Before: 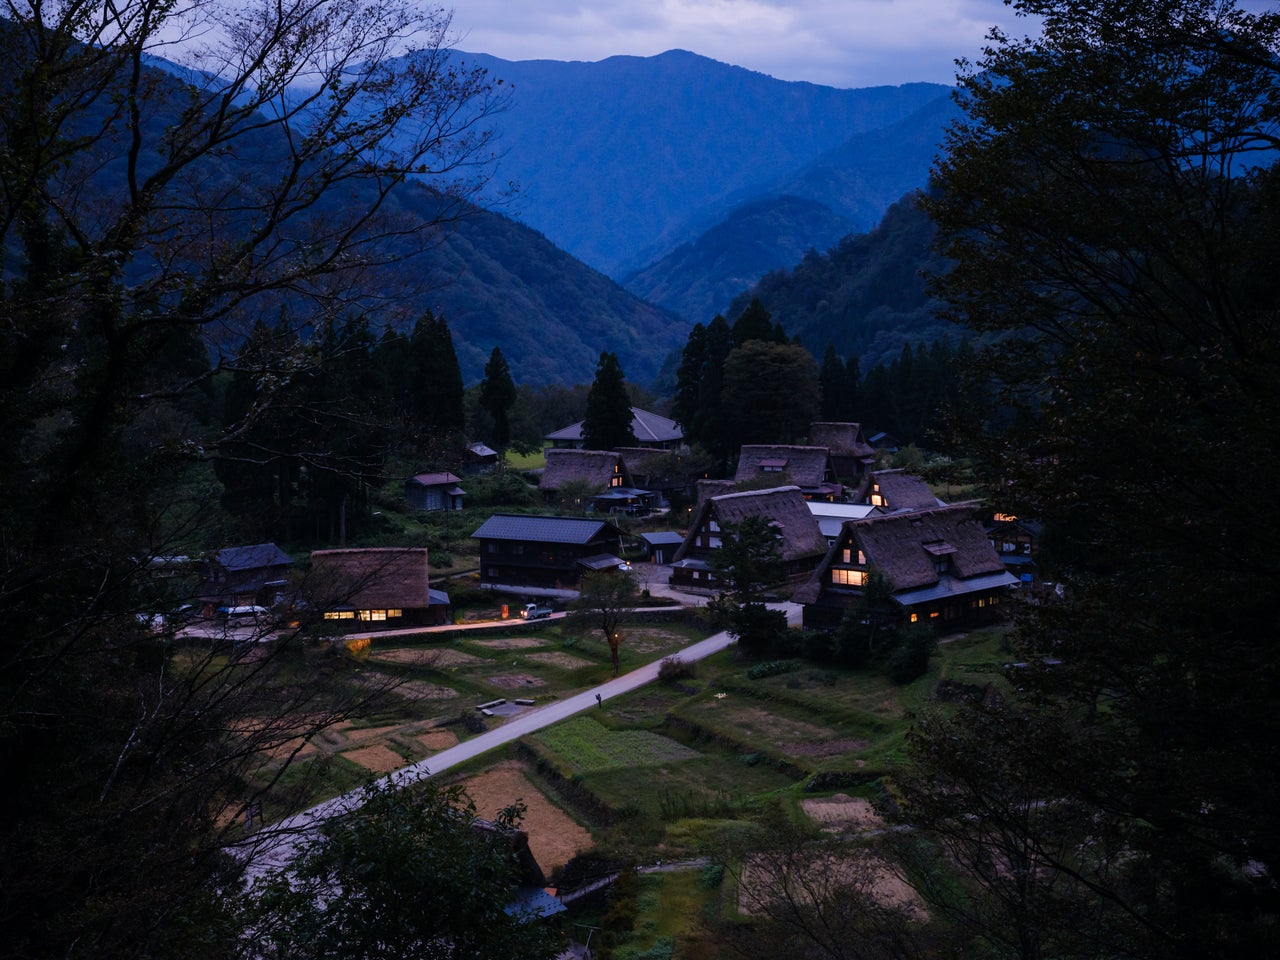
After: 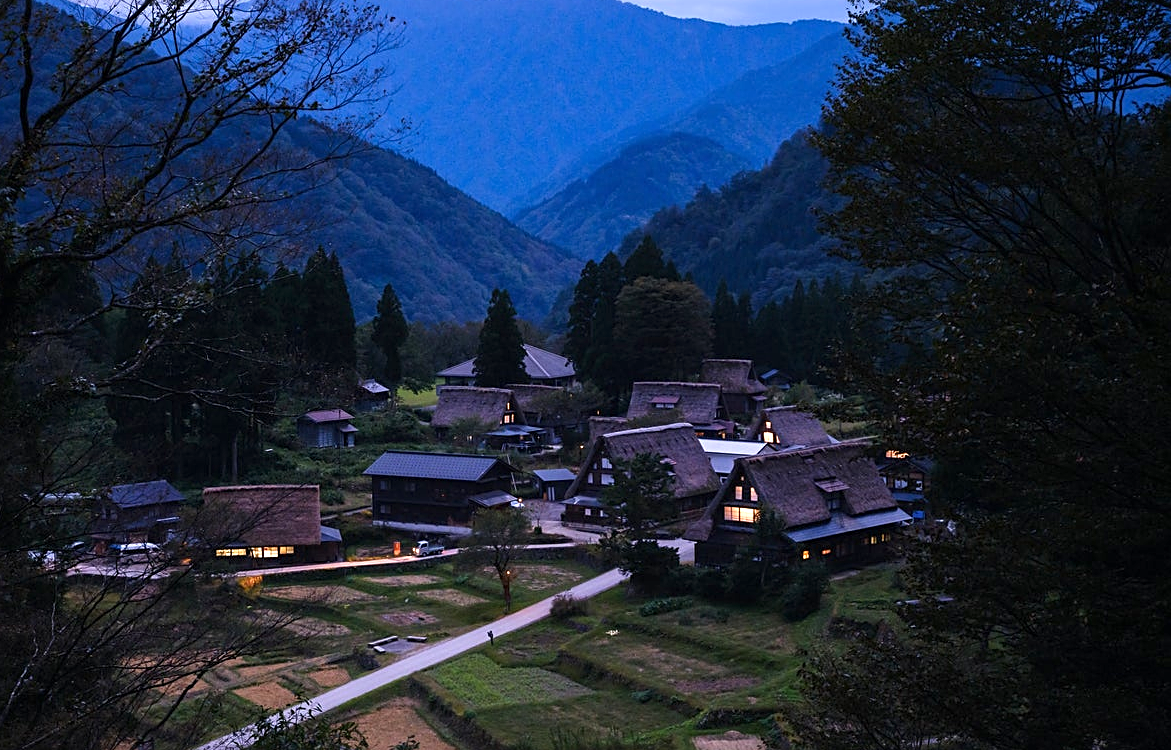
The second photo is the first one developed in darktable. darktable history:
sharpen: on, module defaults
crop: left 8.439%, top 6.59%, bottom 15.245%
exposure: black level correction 0, exposure 0.697 EV, compensate highlight preservation false
